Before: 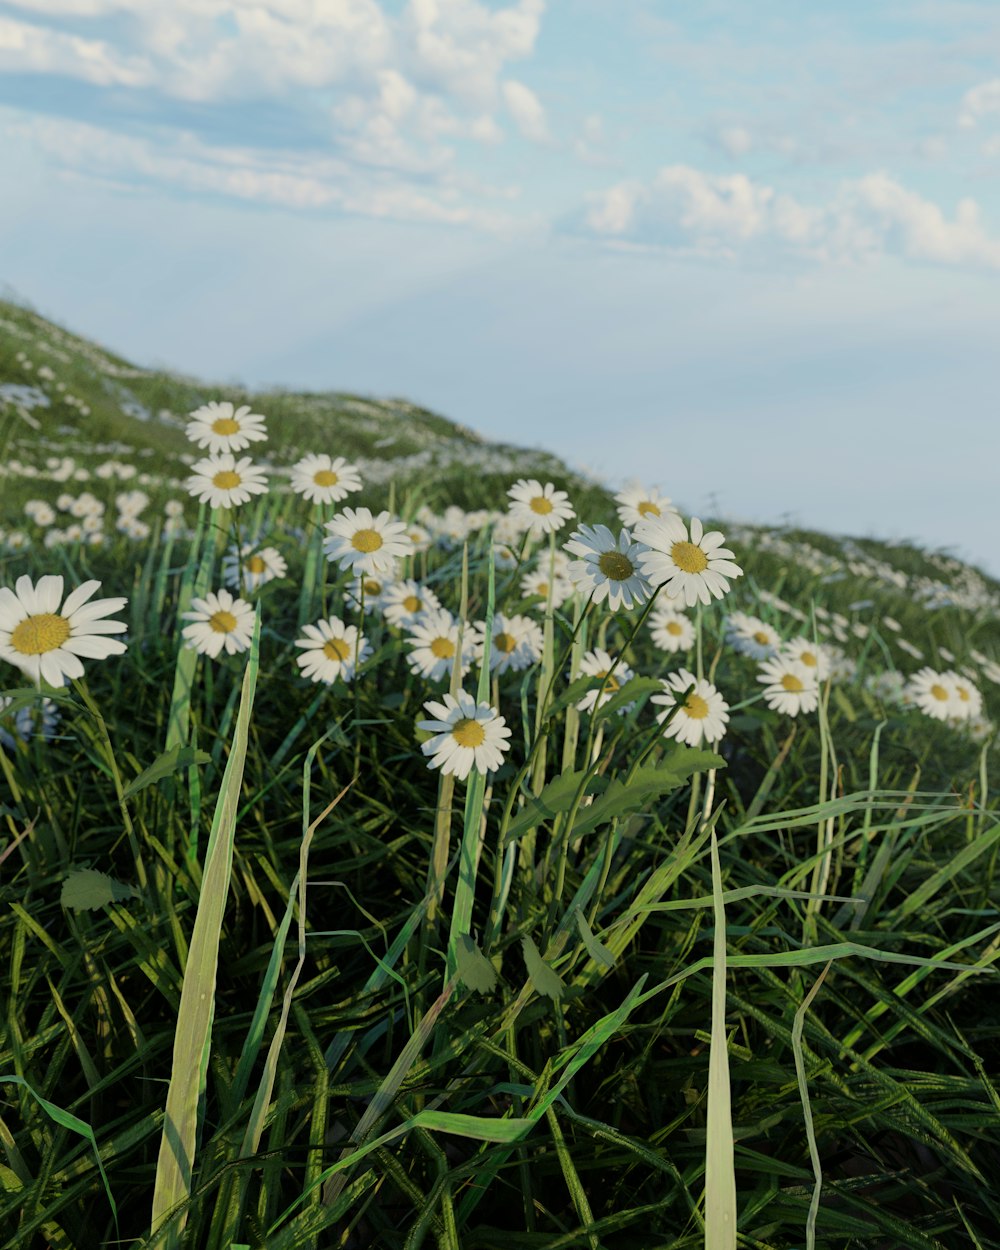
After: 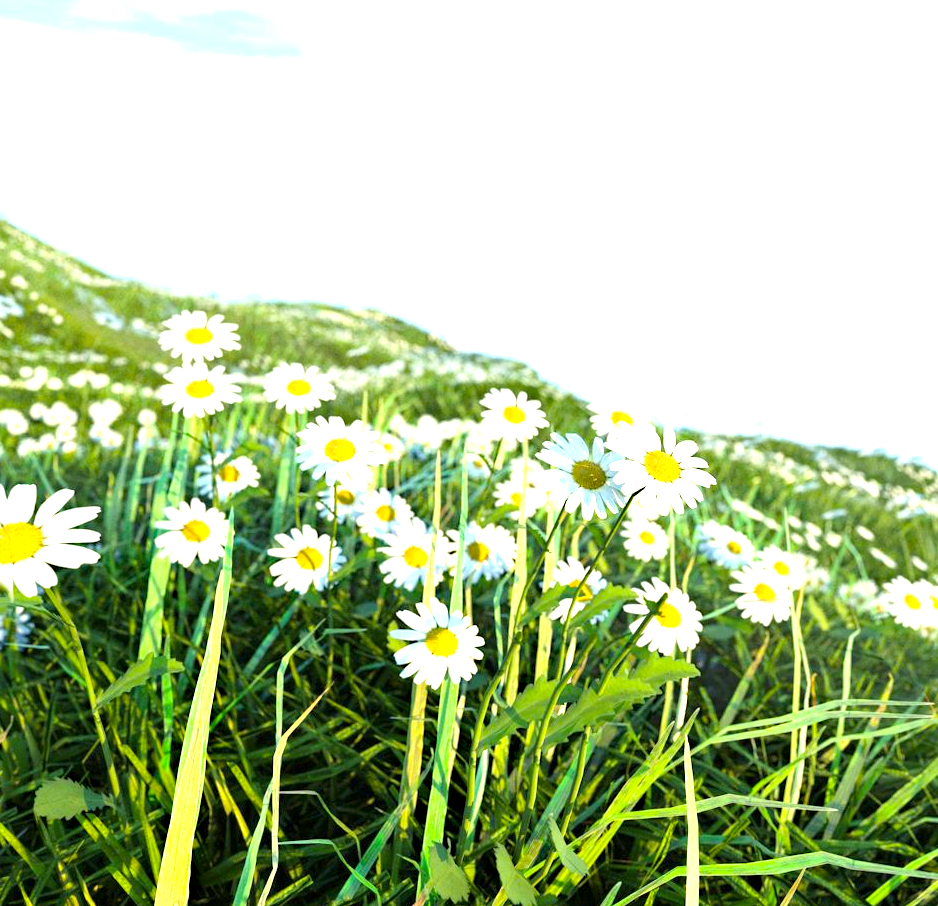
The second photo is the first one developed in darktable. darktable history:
crop: left 2.737%, top 7.287%, right 3.421%, bottom 20.179%
exposure: exposure 2 EV, compensate exposure bias true, compensate highlight preservation false
color balance rgb: perceptual saturation grading › global saturation 20%, global vibrance 20%
haze removal: compatibility mode true, adaptive false
